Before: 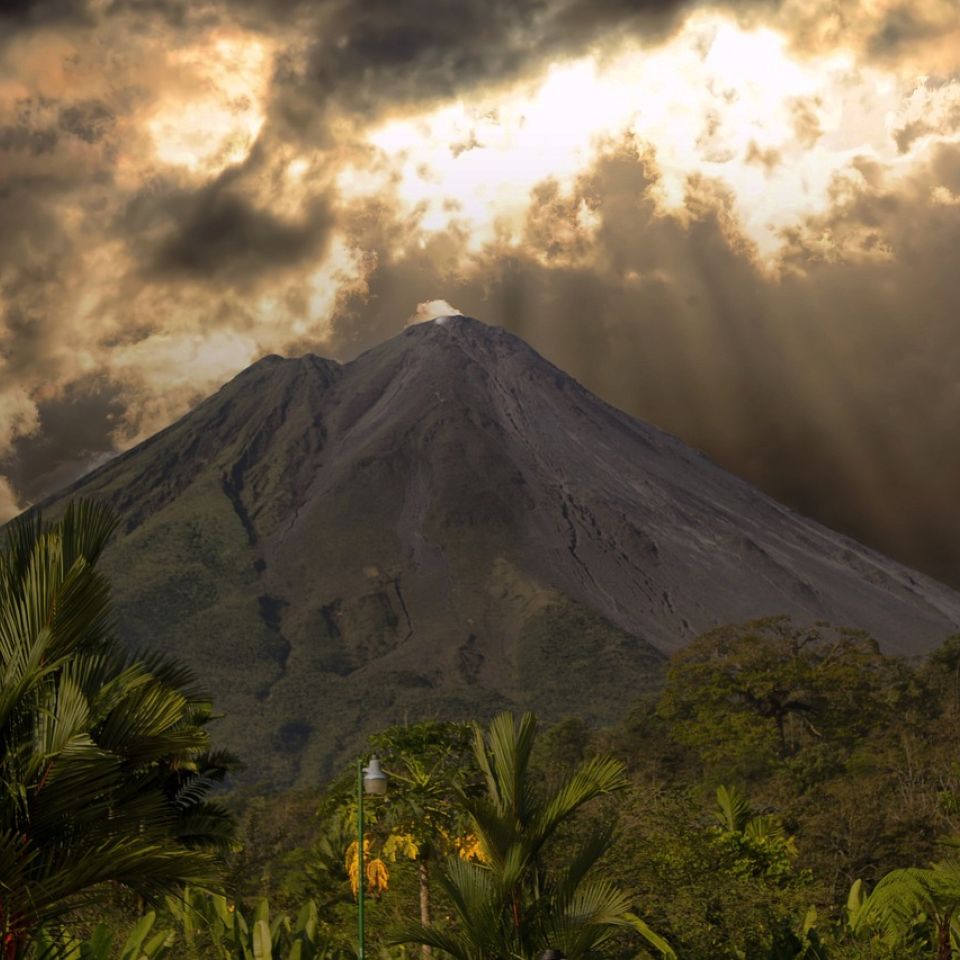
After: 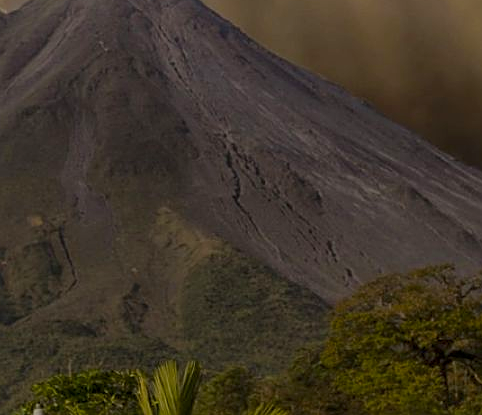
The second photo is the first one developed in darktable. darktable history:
crop: left 35.03%, top 36.625%, right 14.663%, bottom 20.057%
local contrast: on, module defaults
color balance: contrast fulcrum 17.78%
sharpen: on, module defaults
color balance rgb: perceptual saturation grading › global saturation 20%, global vibrance 20%
